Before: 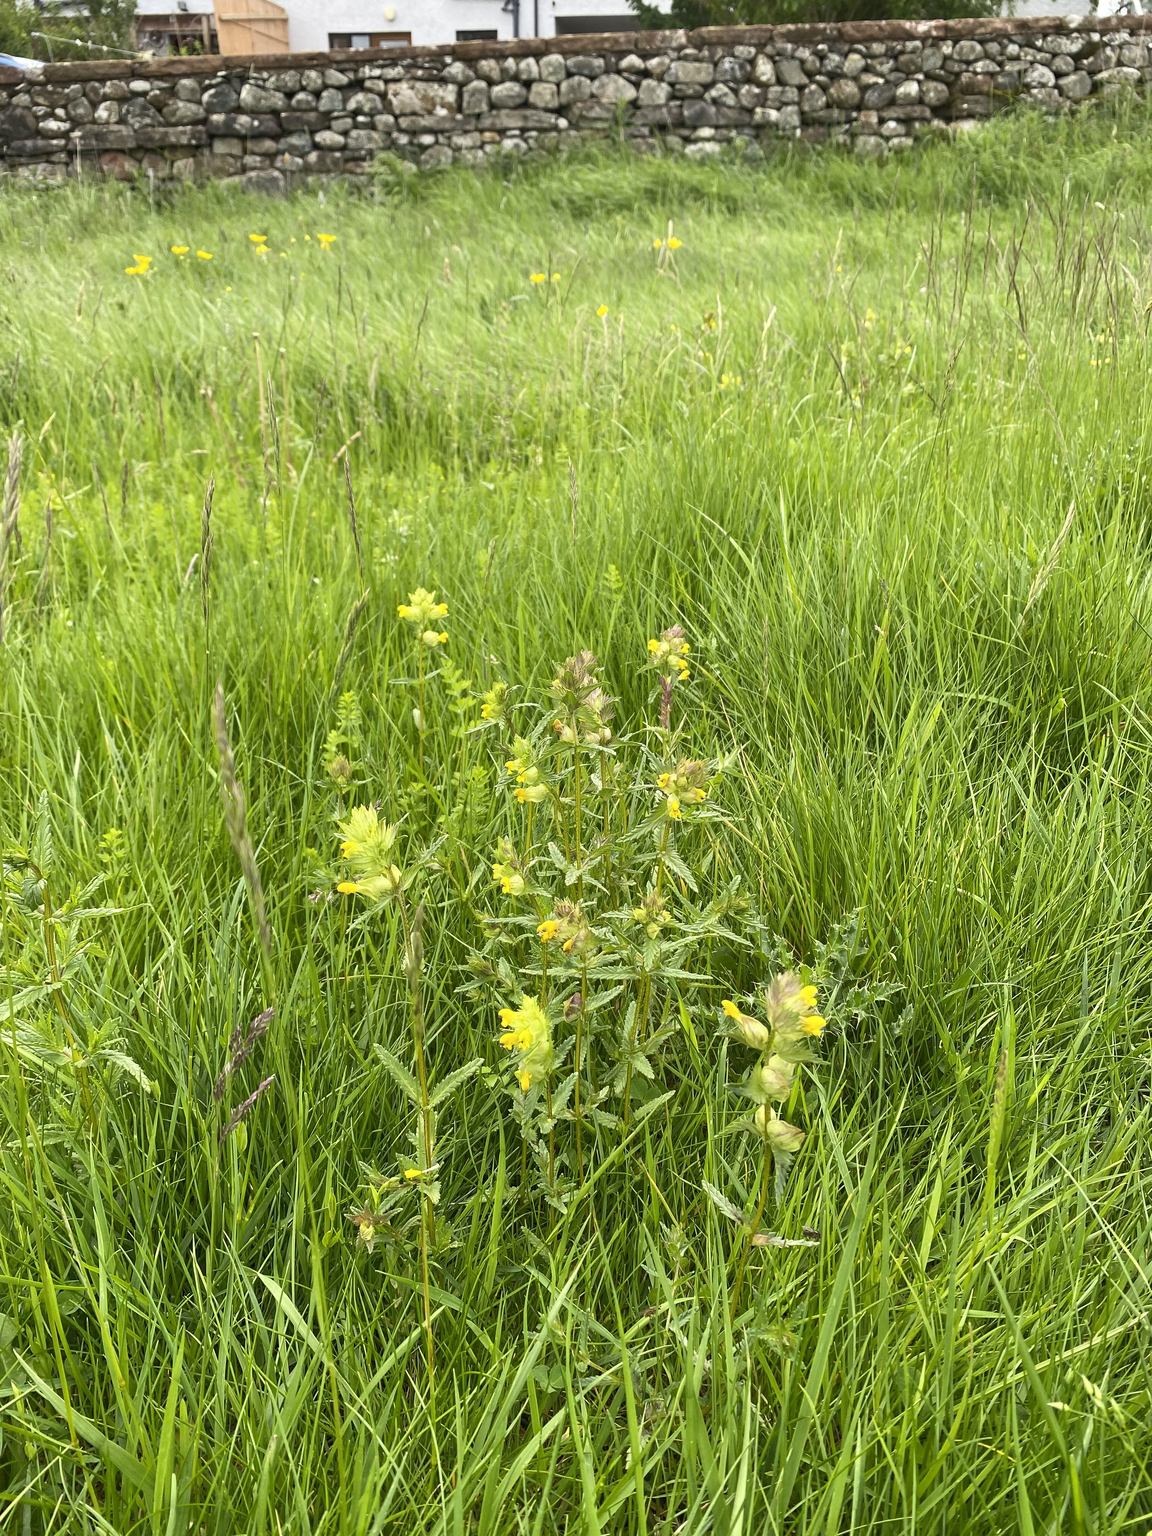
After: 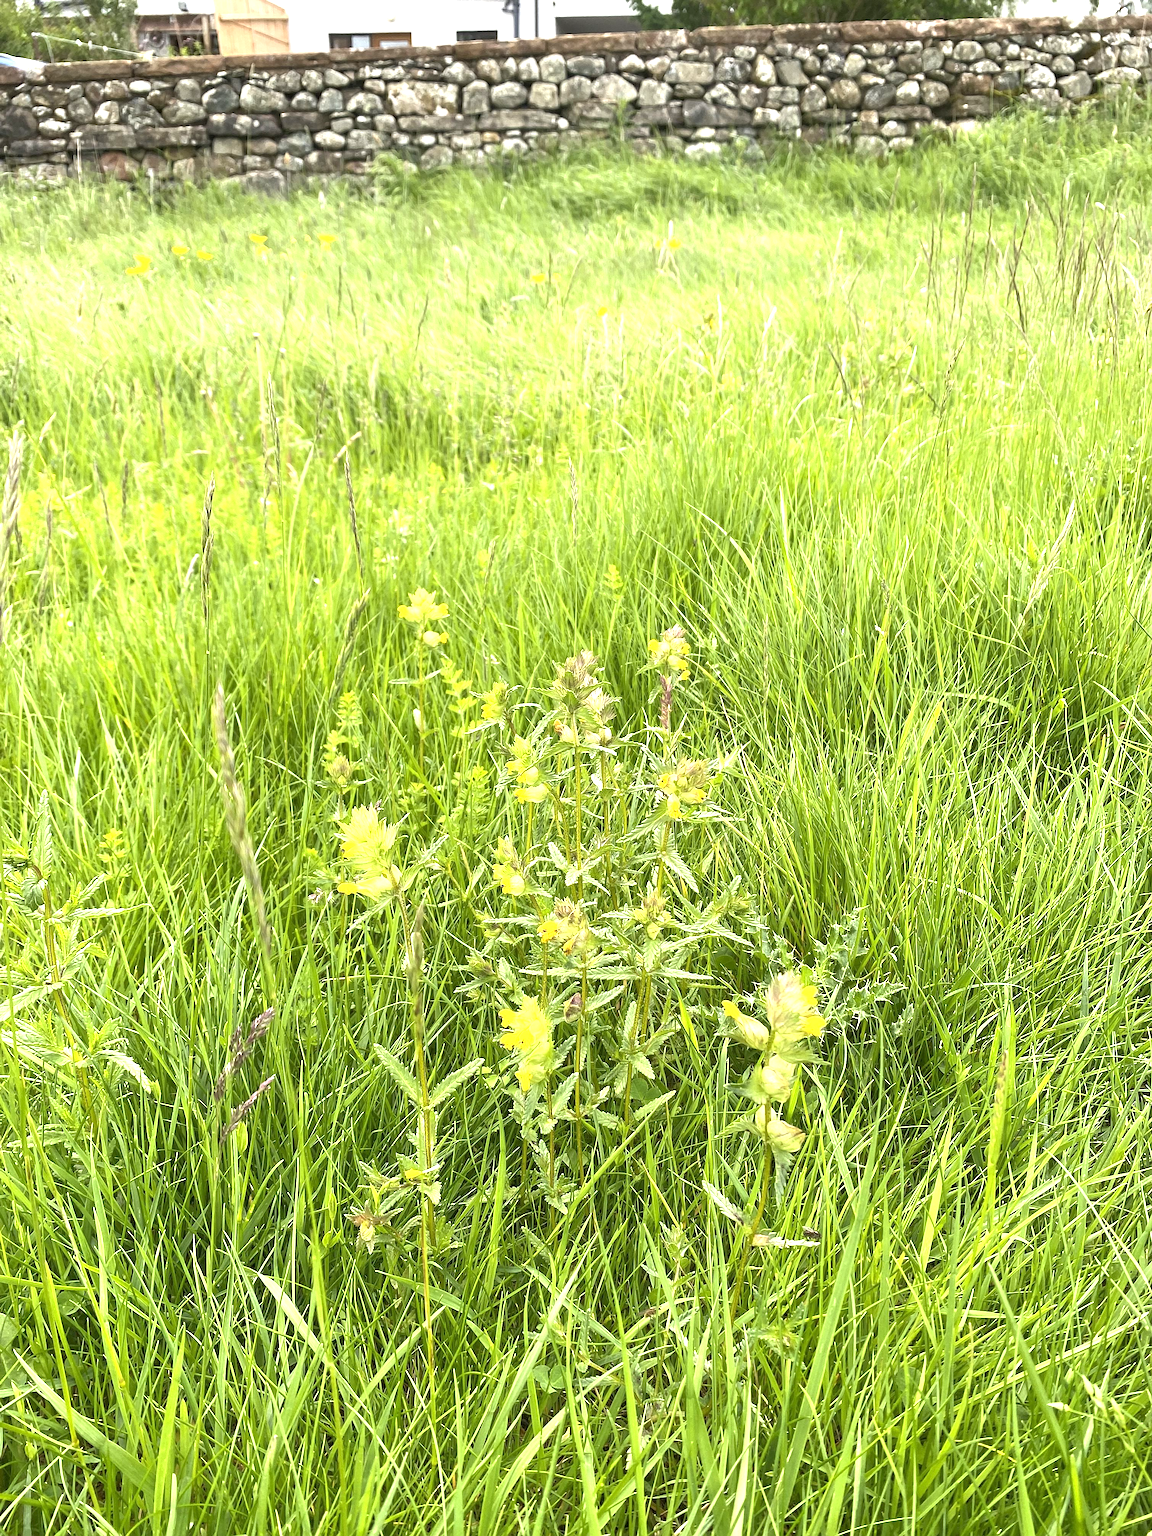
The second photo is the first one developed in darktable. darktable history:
sharpen: amount 0.2
exposure: exposure 0.921 EV, compensate highlight preservation false
